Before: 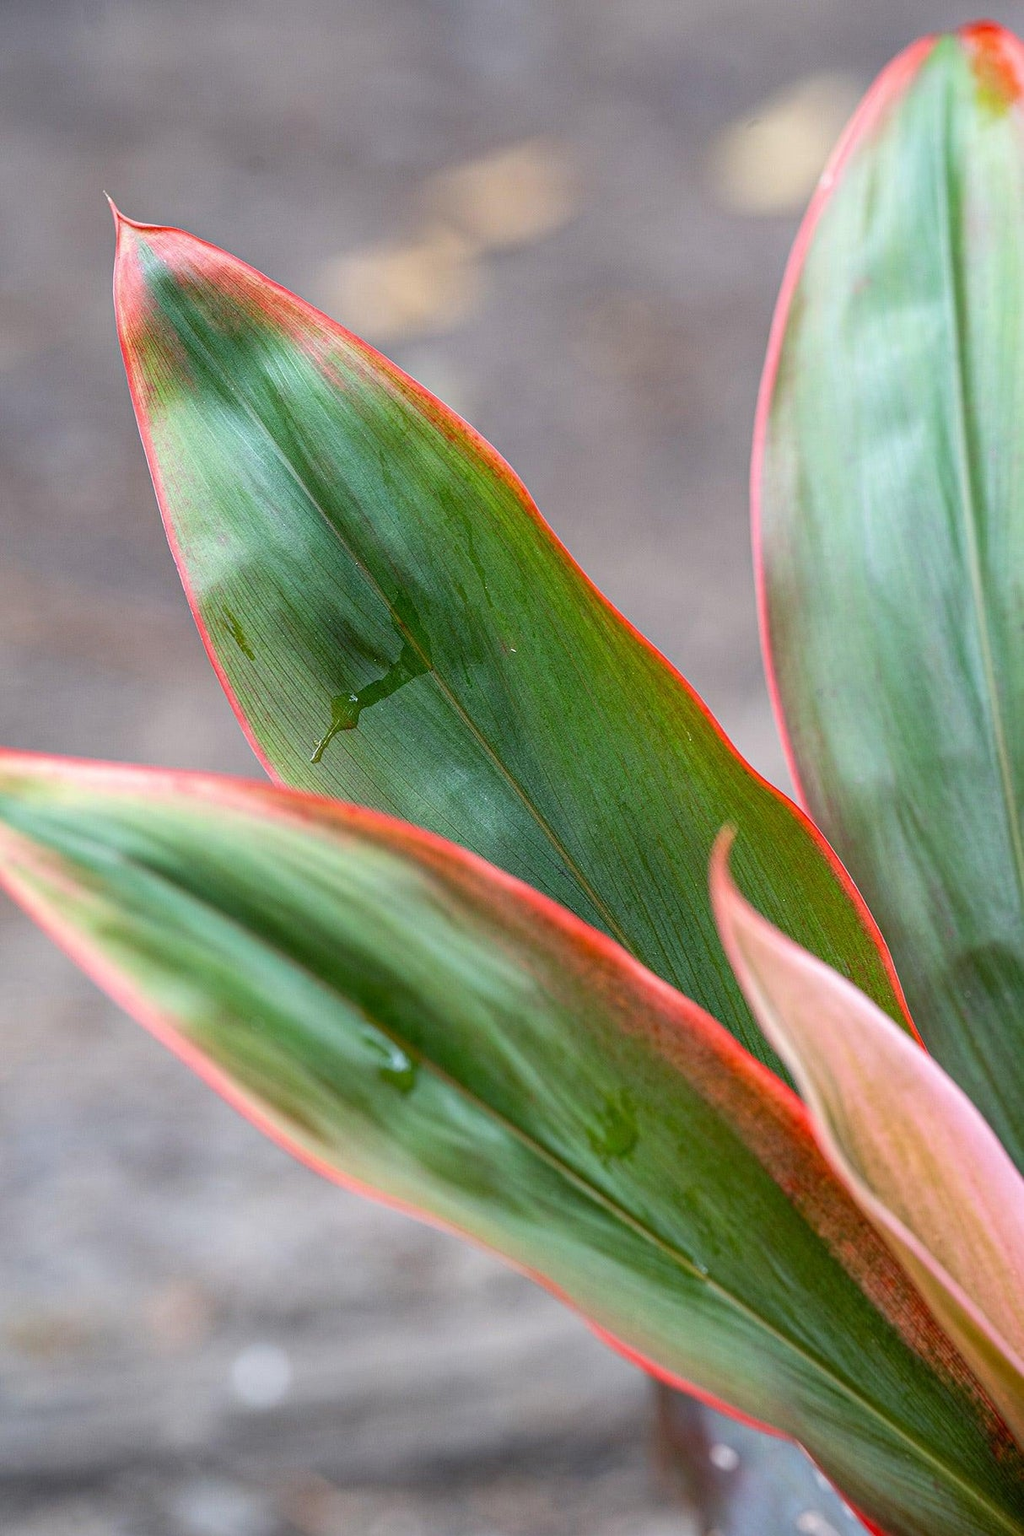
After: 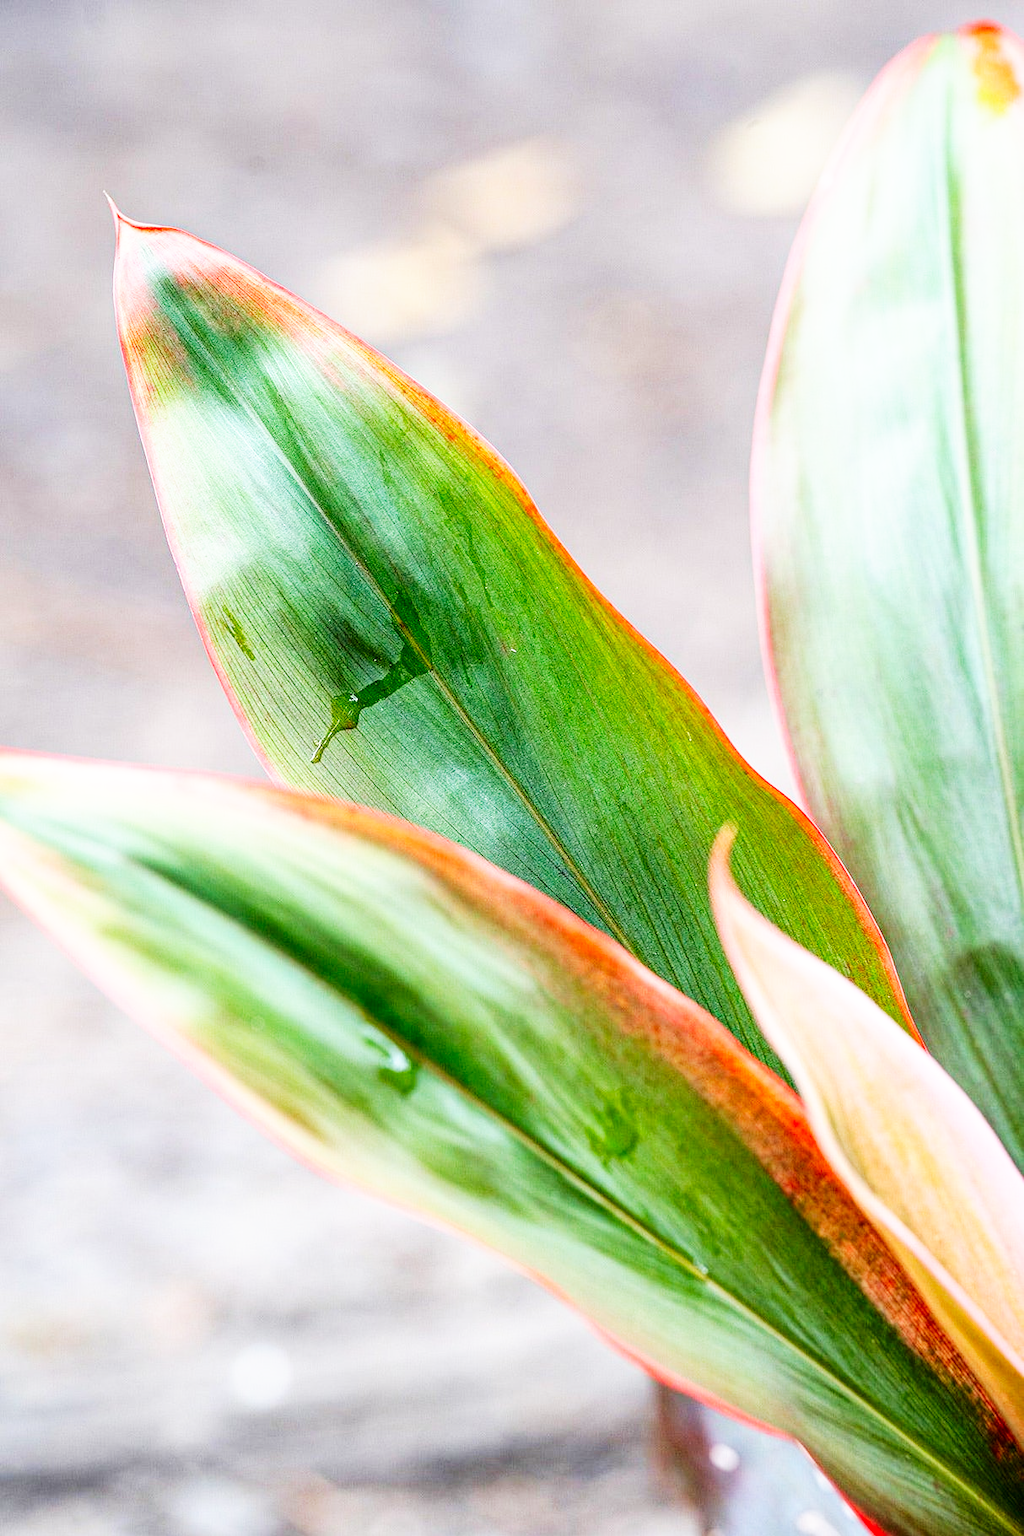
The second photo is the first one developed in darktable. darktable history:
tone curve: curves: ch0 [(0, 0) (0.08, 0.056) (0.4, 0.4) (0.6, 0.612) (0.92, 0.924) (1, 1)], color space Lab, independent channels, preserve colors none
tone equalizer: smoothing diameter 24.99%, edges refinement/feathering 6.83, preserve details guided filter
base curve: curves: ch0 [(0, 0) (0.007, 0.004) (0.027, 0.03) (0.046, 0.07) (0.207, 0.54) (0.442, 0.872) (0.673, 0.972) (1, 1)], preserve colors none
